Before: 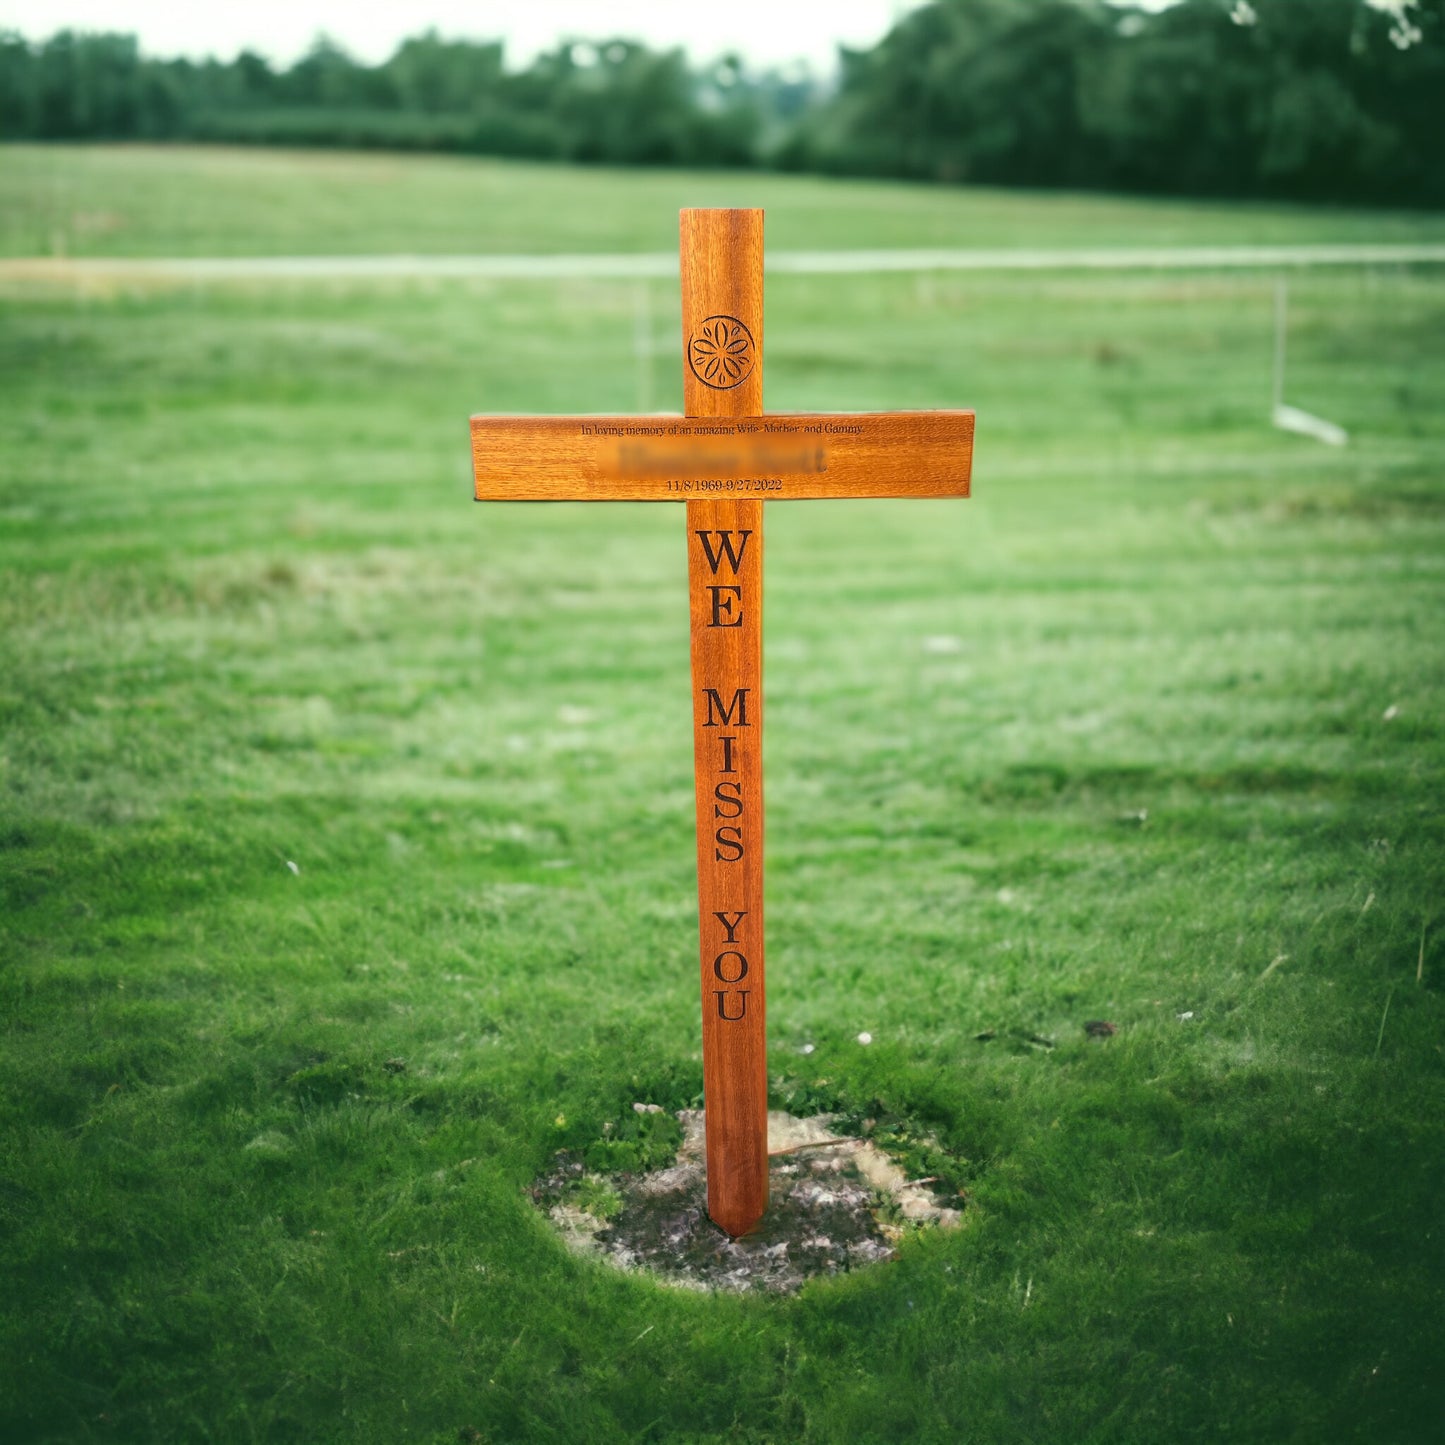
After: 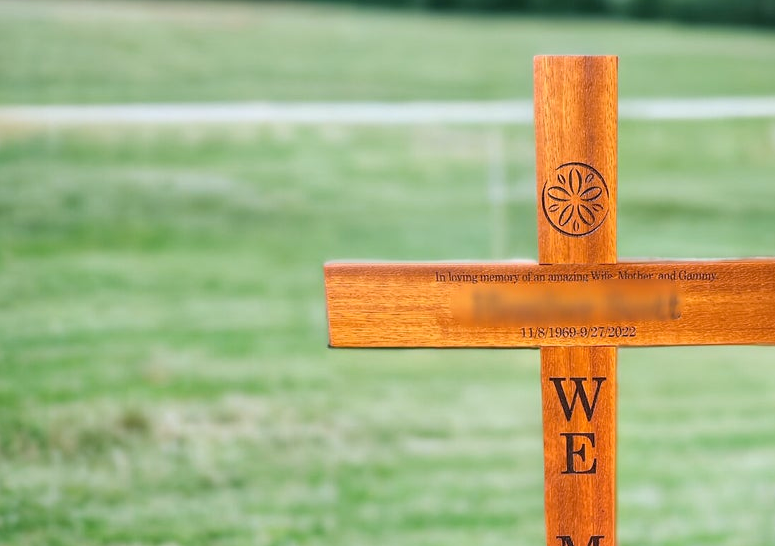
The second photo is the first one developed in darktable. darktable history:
white balance: red 1.042, blue 1.17
crop: left 10.121%, top 10.631%, right 36.218%, bottom 51.526%
